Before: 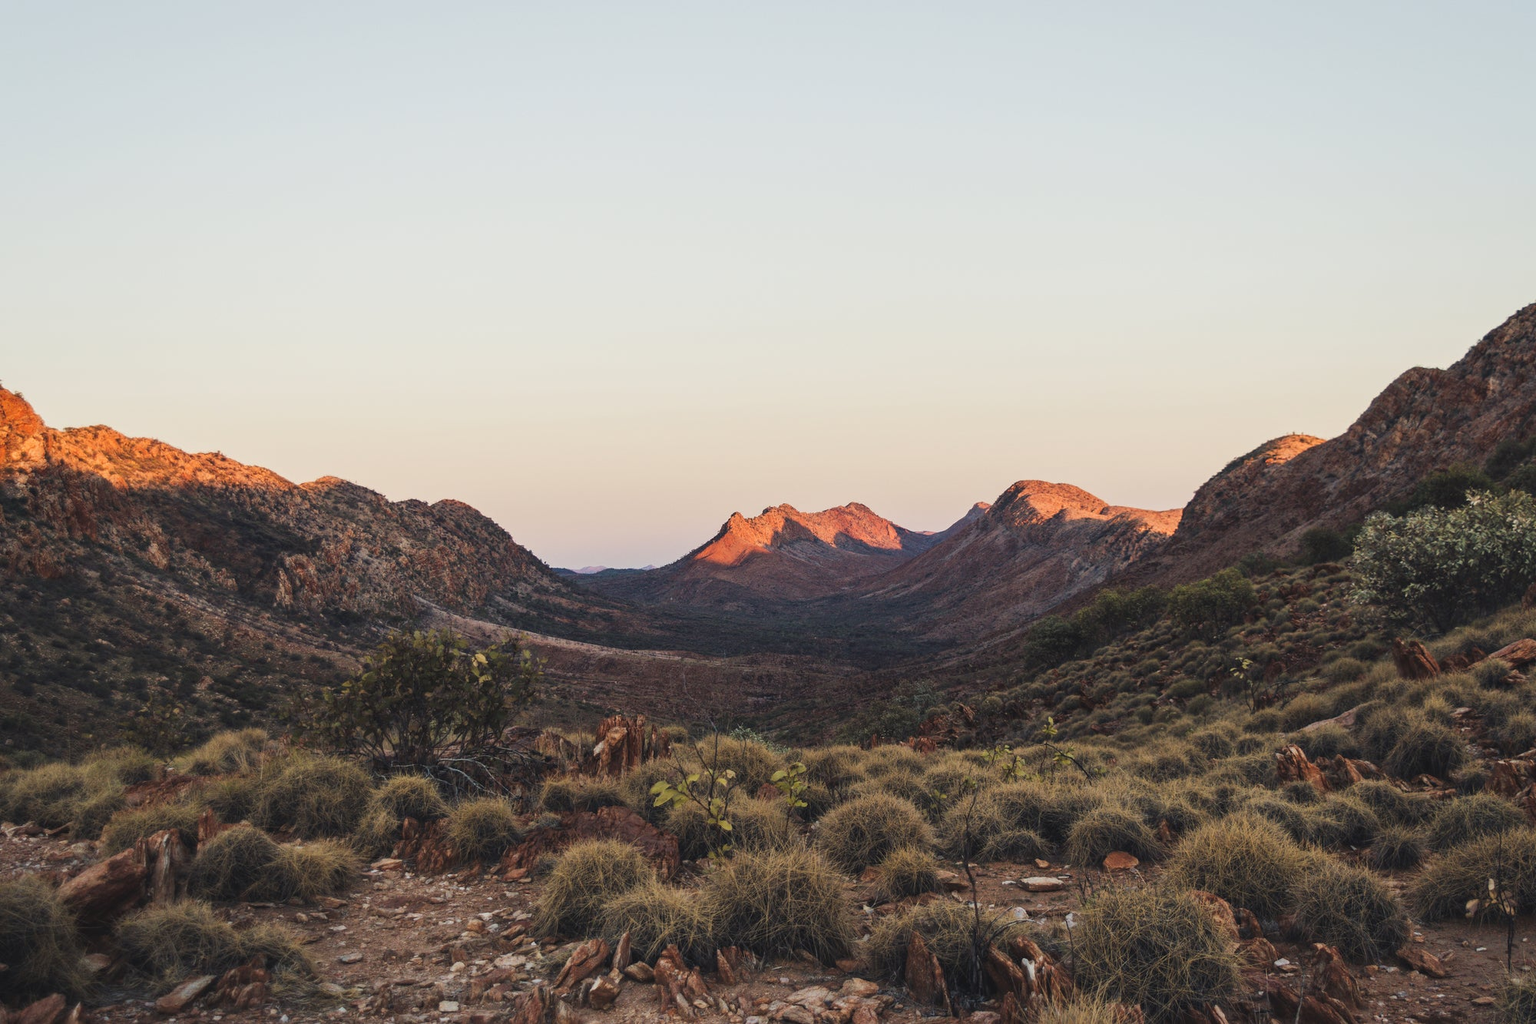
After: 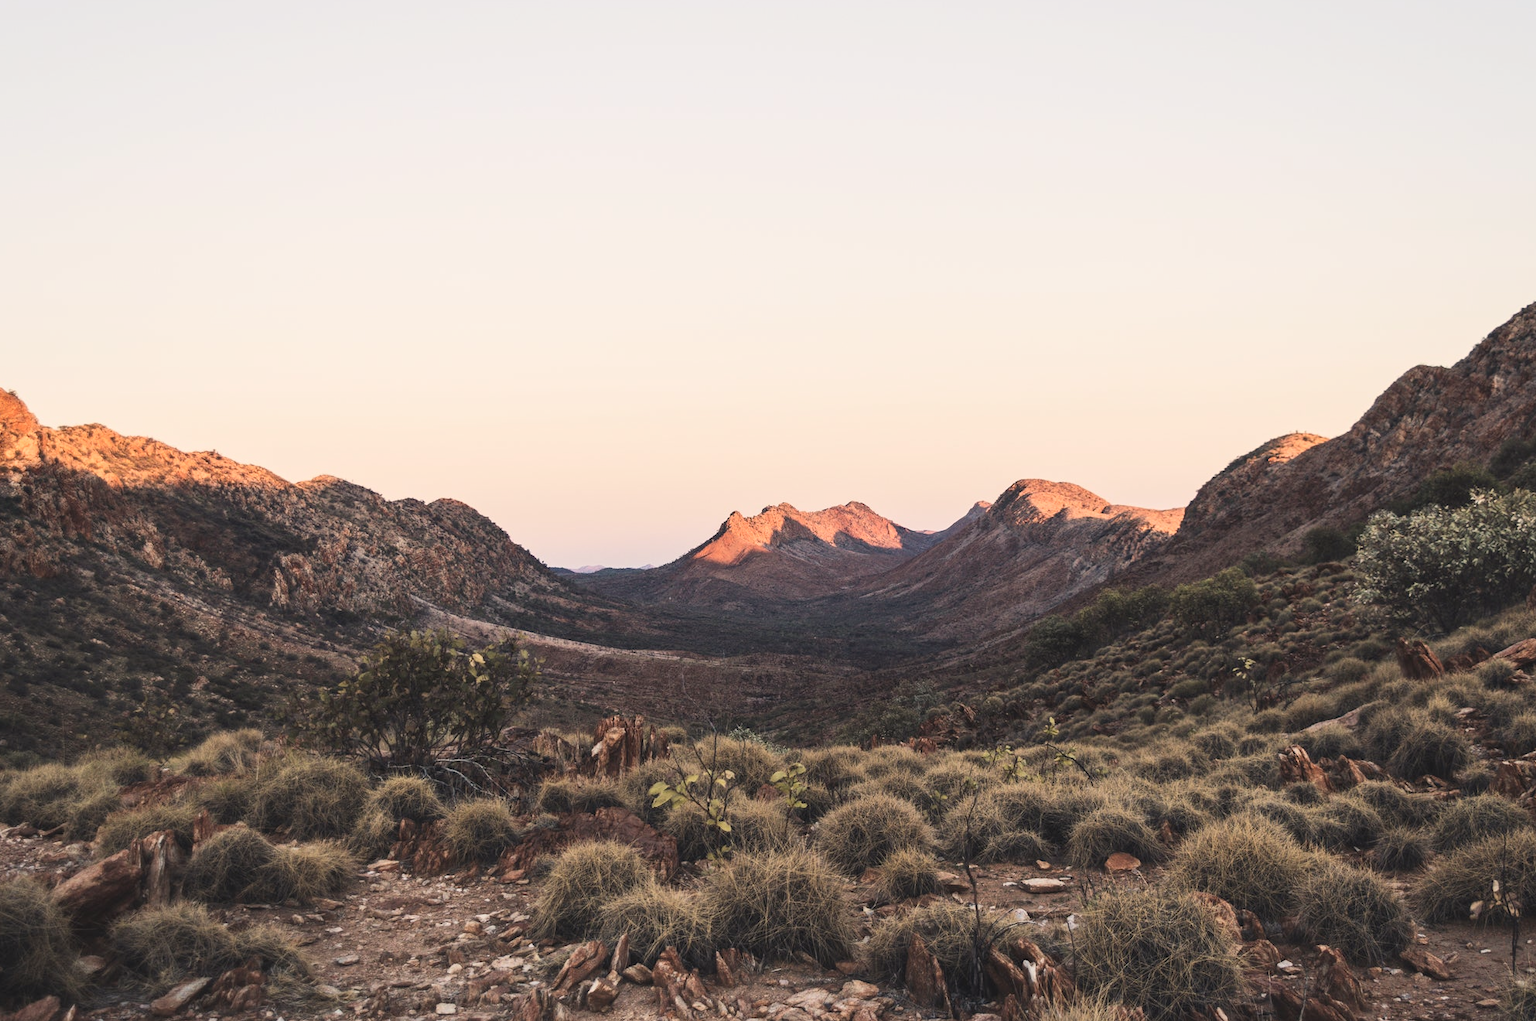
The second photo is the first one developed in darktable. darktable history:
contrast brightness saturation: contrast 0.2, brightness 0.16, saturation 0.22
color correction: highlights a* 5.59, highlights b* 5.24, saturation 0.68
crop: left 0.434%, top 0.485%, right 0.244%, bottom 0.386%
